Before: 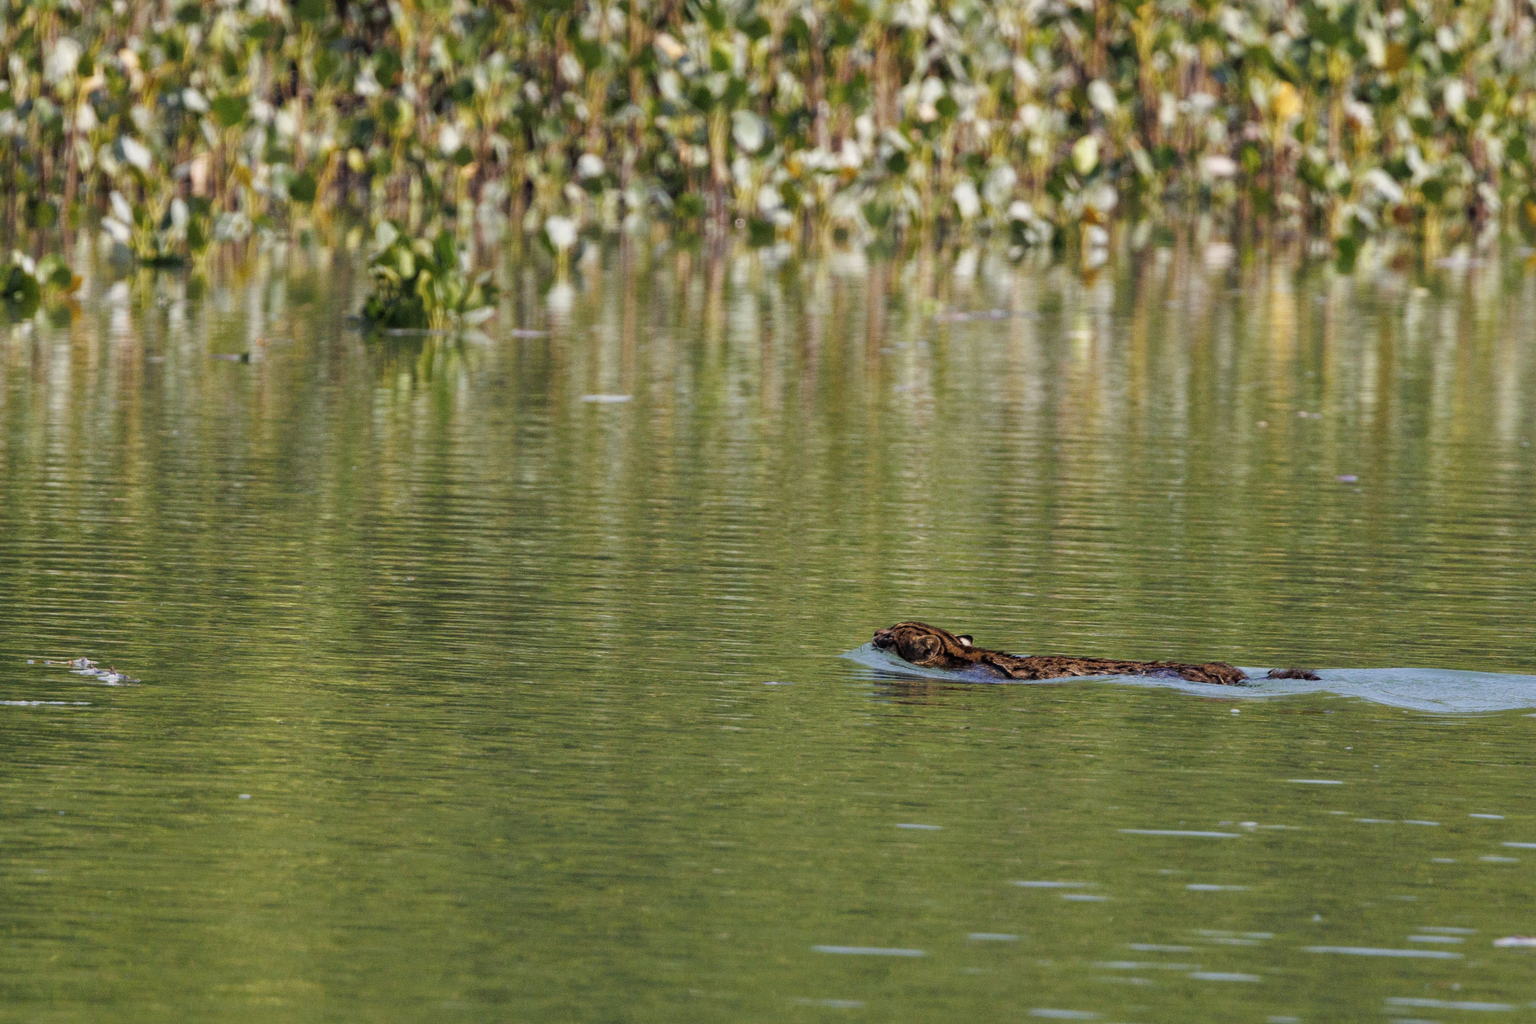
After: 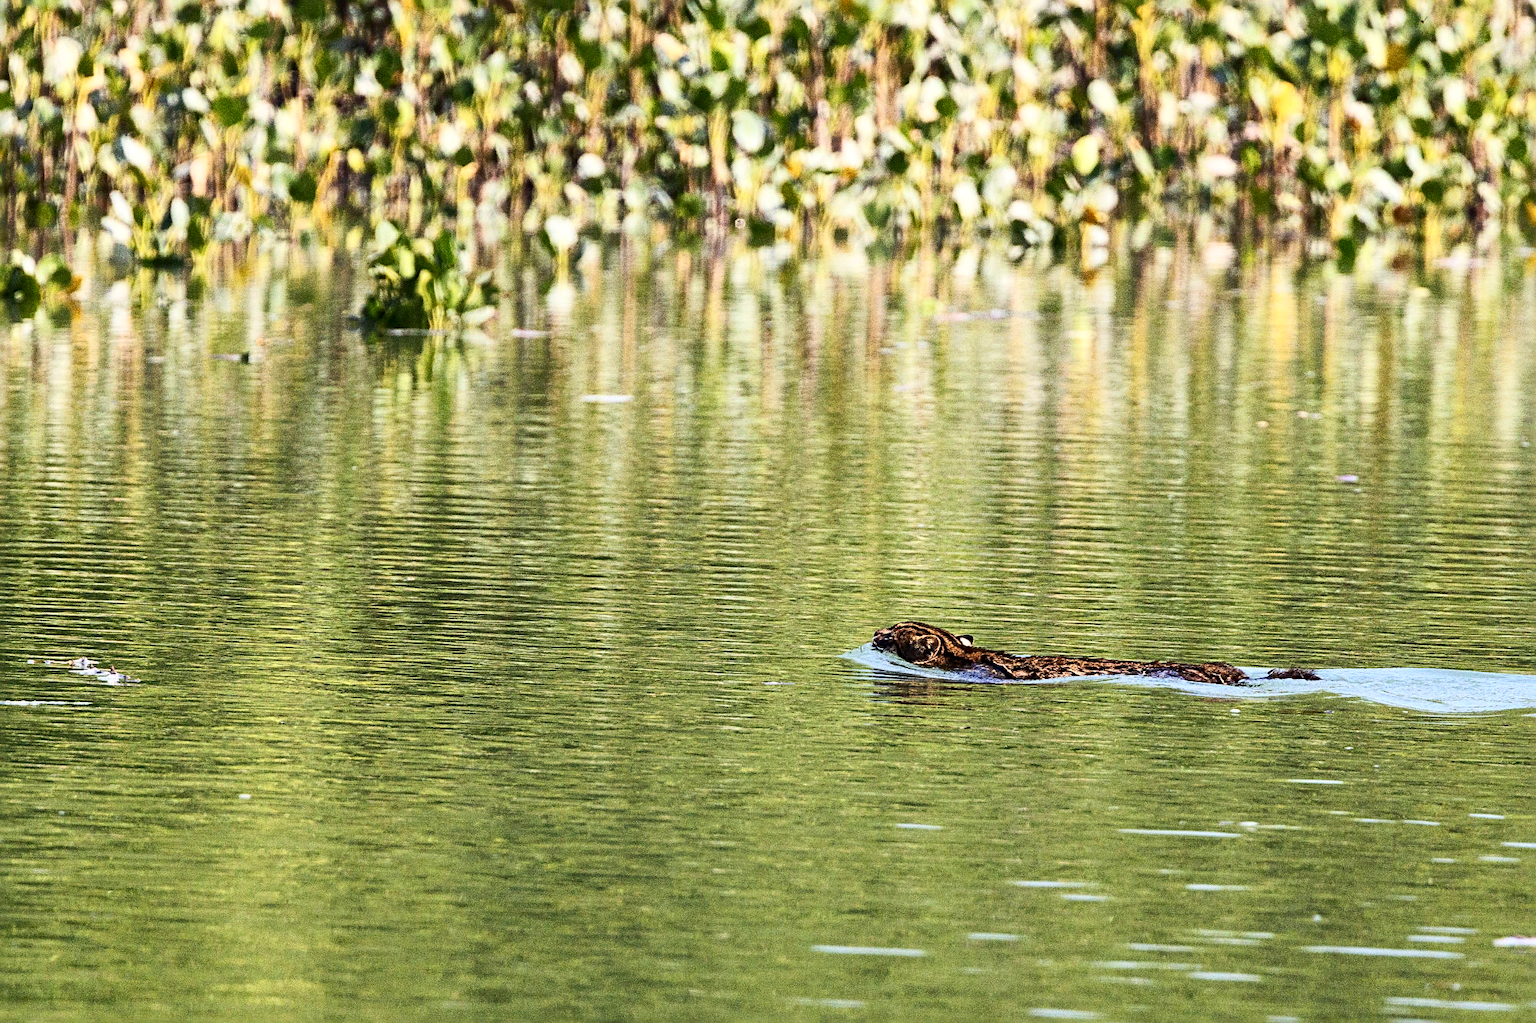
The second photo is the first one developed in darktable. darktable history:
sharpen: radius 2.534, amount 0.629
contrast brightness saturation: contrast 0.407, brightness 0.111, saturation 0.205
exposure: exposure 0.372 EV, compensate exposure bias true, compensate highlight preservation false
